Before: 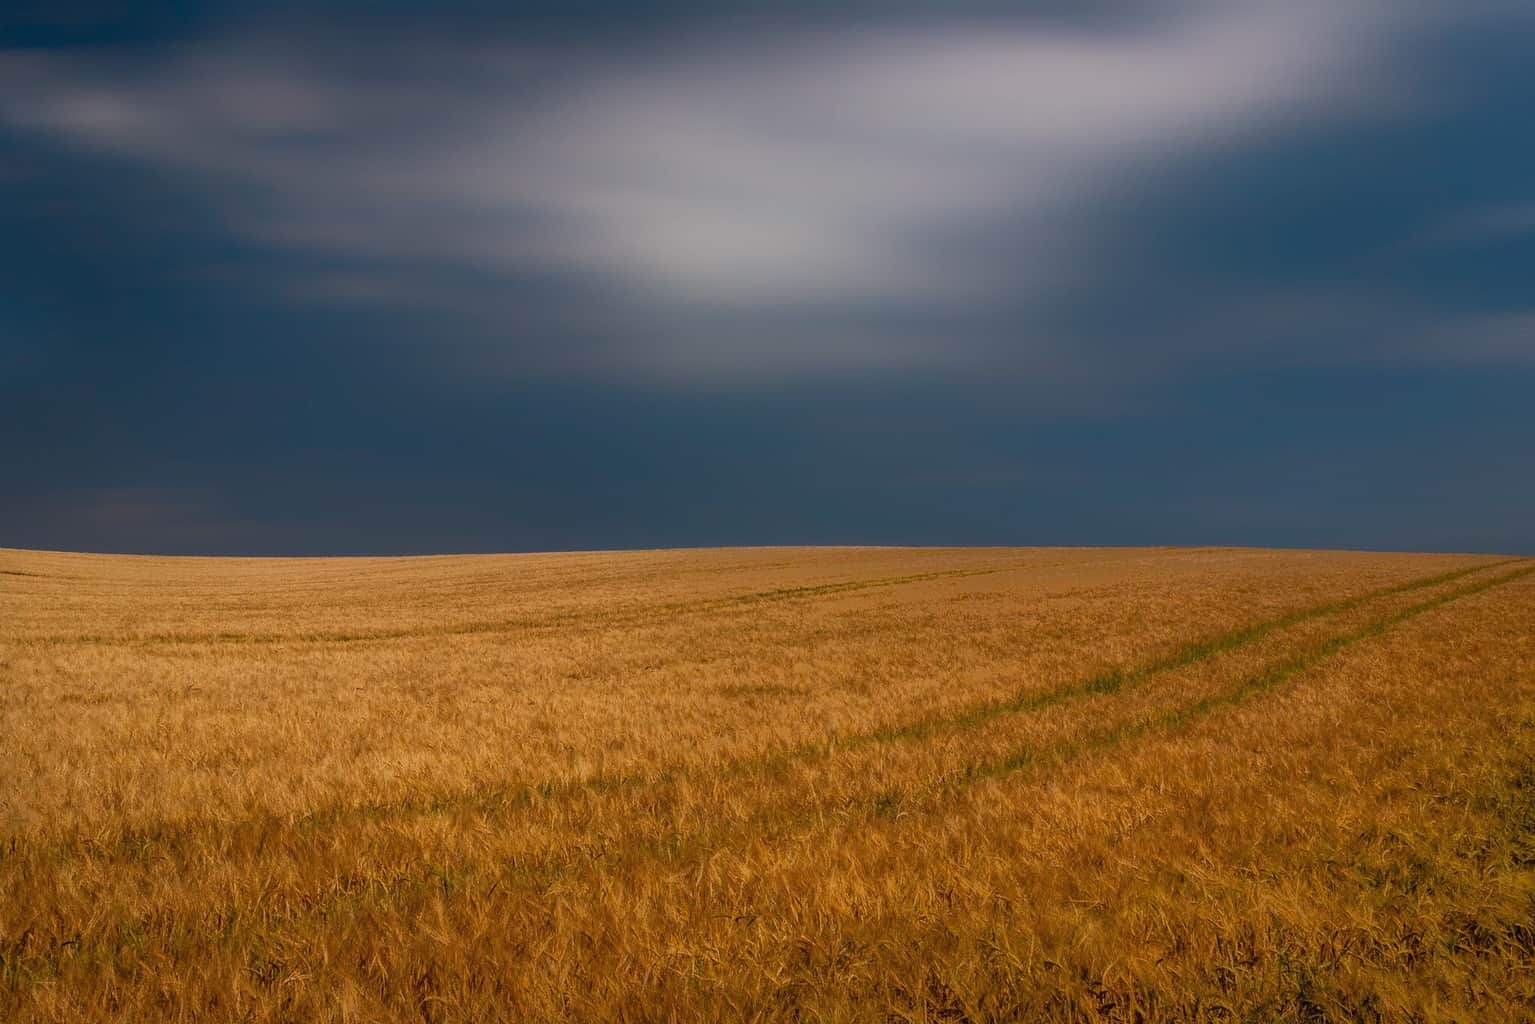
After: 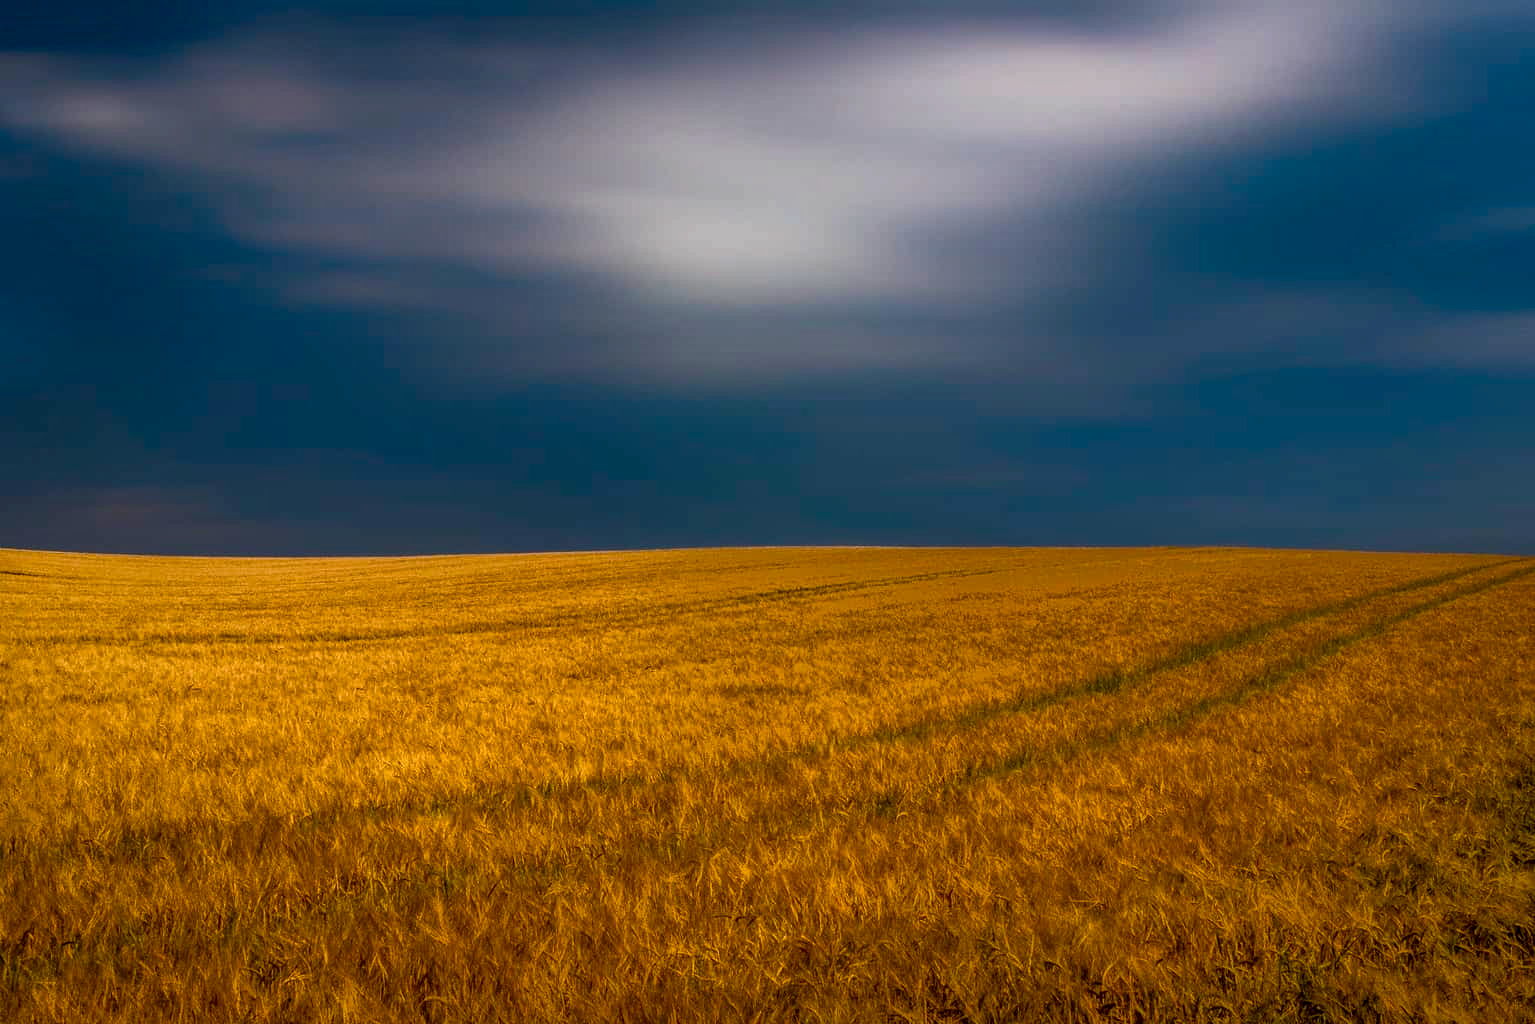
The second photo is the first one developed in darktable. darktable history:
color balance rgb: linear chroma grading › global chroma 16.62%, perceptual saturation grading › highlights -8.63%, perceptual saturation grading › mid-tones 18.66%, perceptual saturation grading › shadows 28.49%, perceptual brilliance grading › highlights 14.22%, perceptual brilliance grading › shadows -18.96%, global vibrance 27.71%
local contrast: on, module defaults
tone equalizer: on, module defaults
